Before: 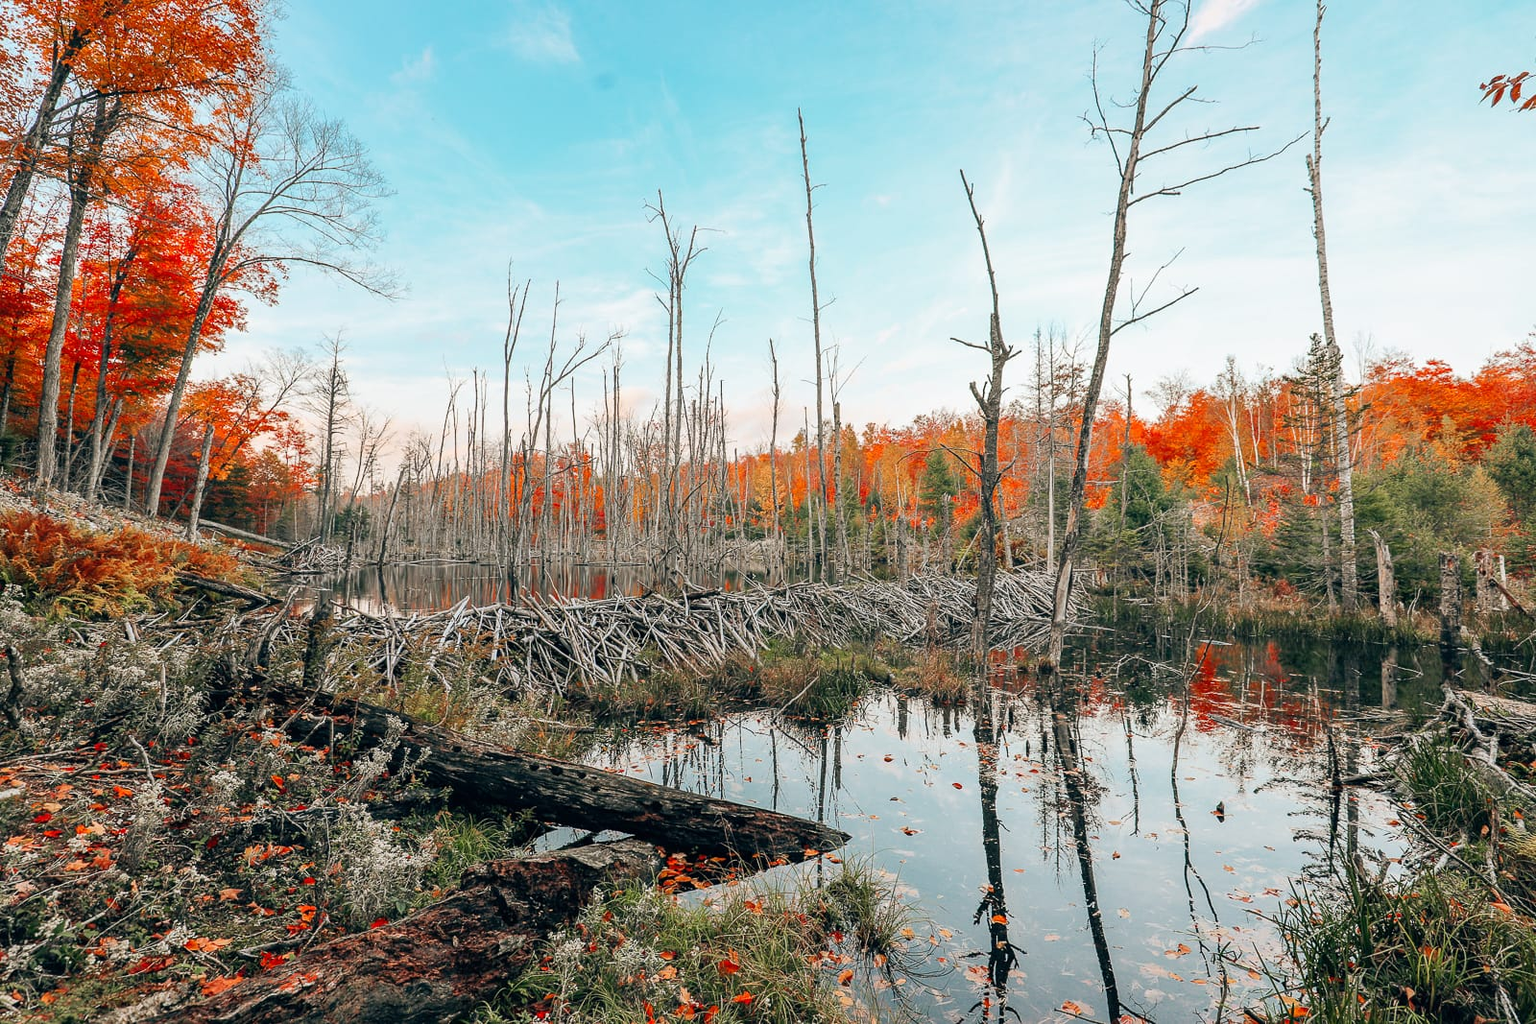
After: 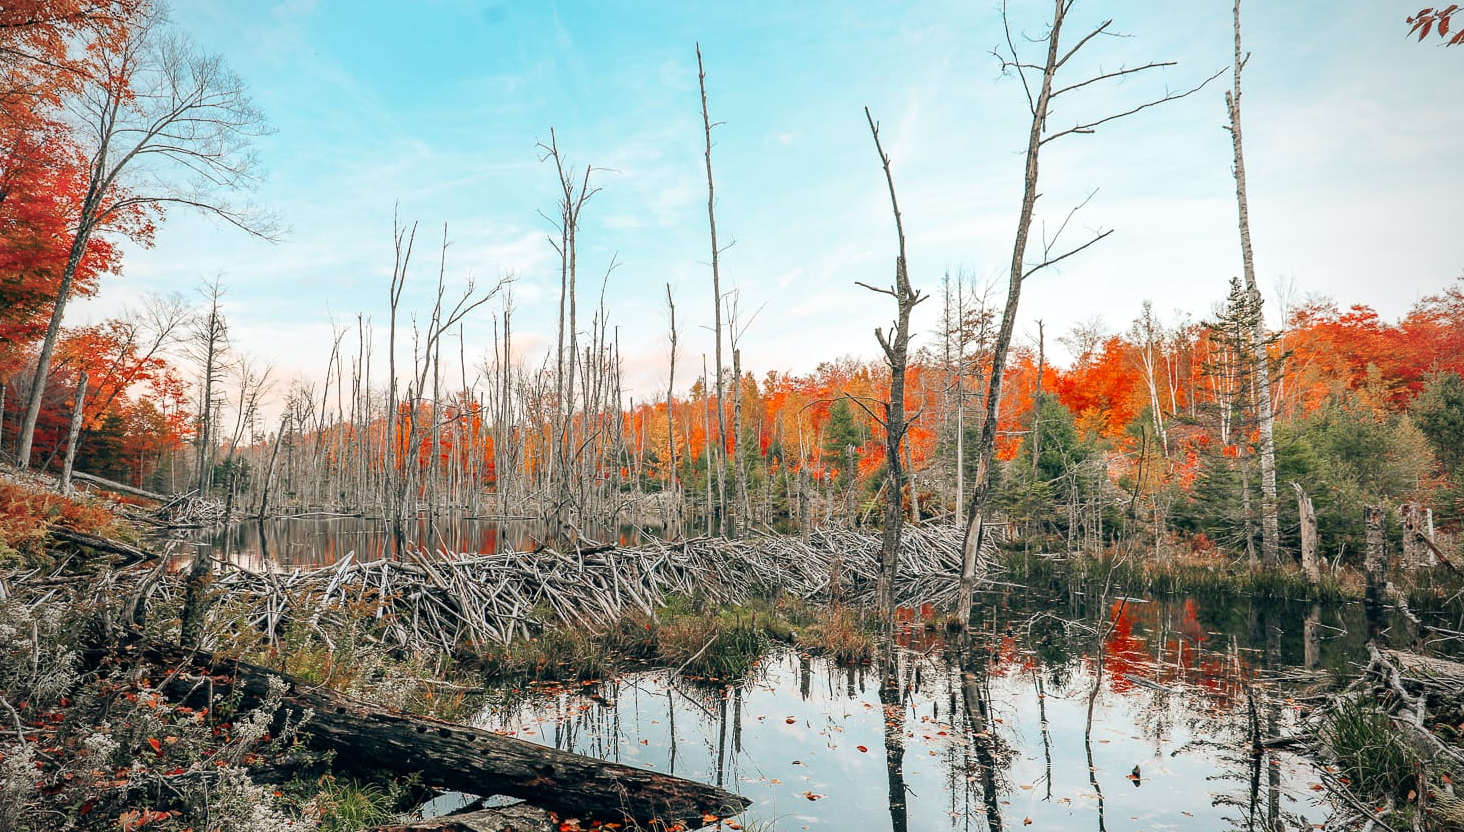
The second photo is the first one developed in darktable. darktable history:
vignetting: fall-off start 74.48%, fall-off radius 66.14%
crop: left 8.467%, top 6.611%, bottom 15.341%
exposure: exposure 0.084 EV, compensate exposure bias true, compensate highlight preservation false
tone equalizer: -8 EV 0.081 EV, mask exposure compensation -0.49 EV
